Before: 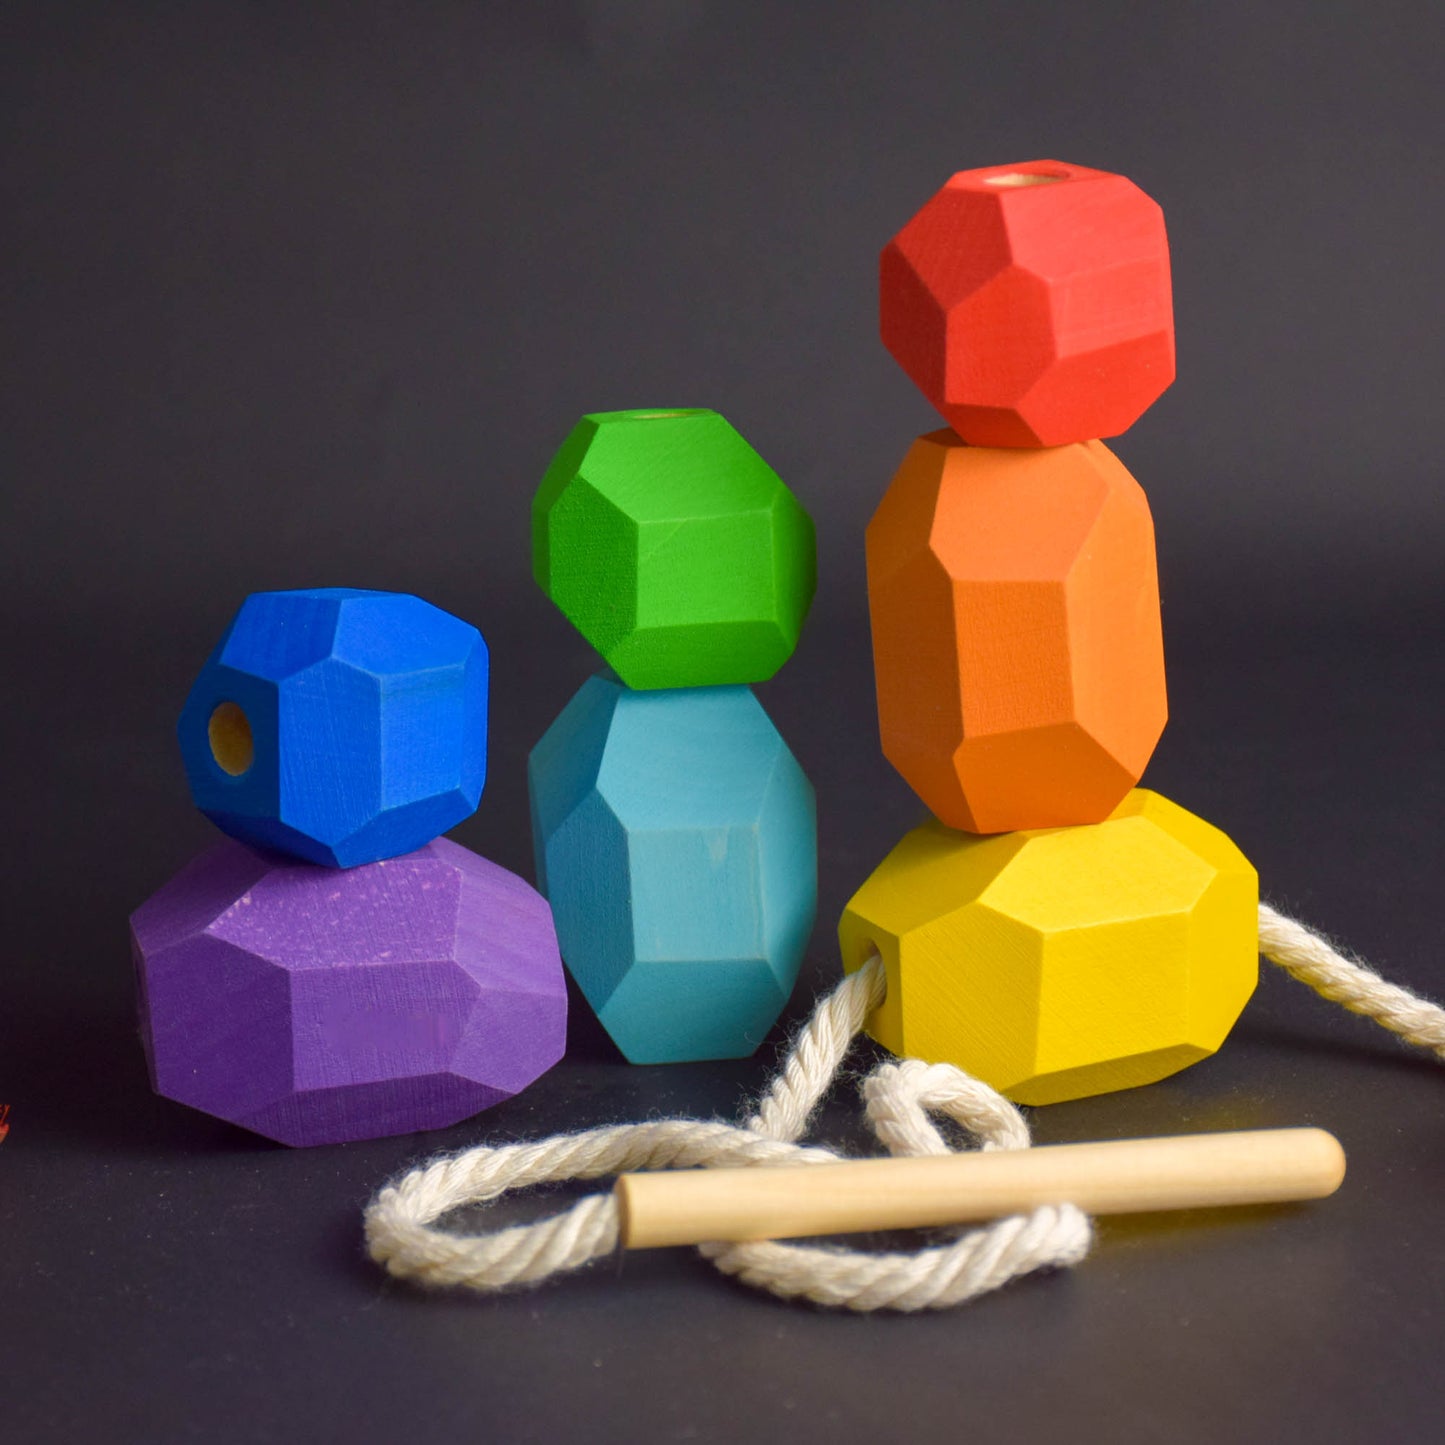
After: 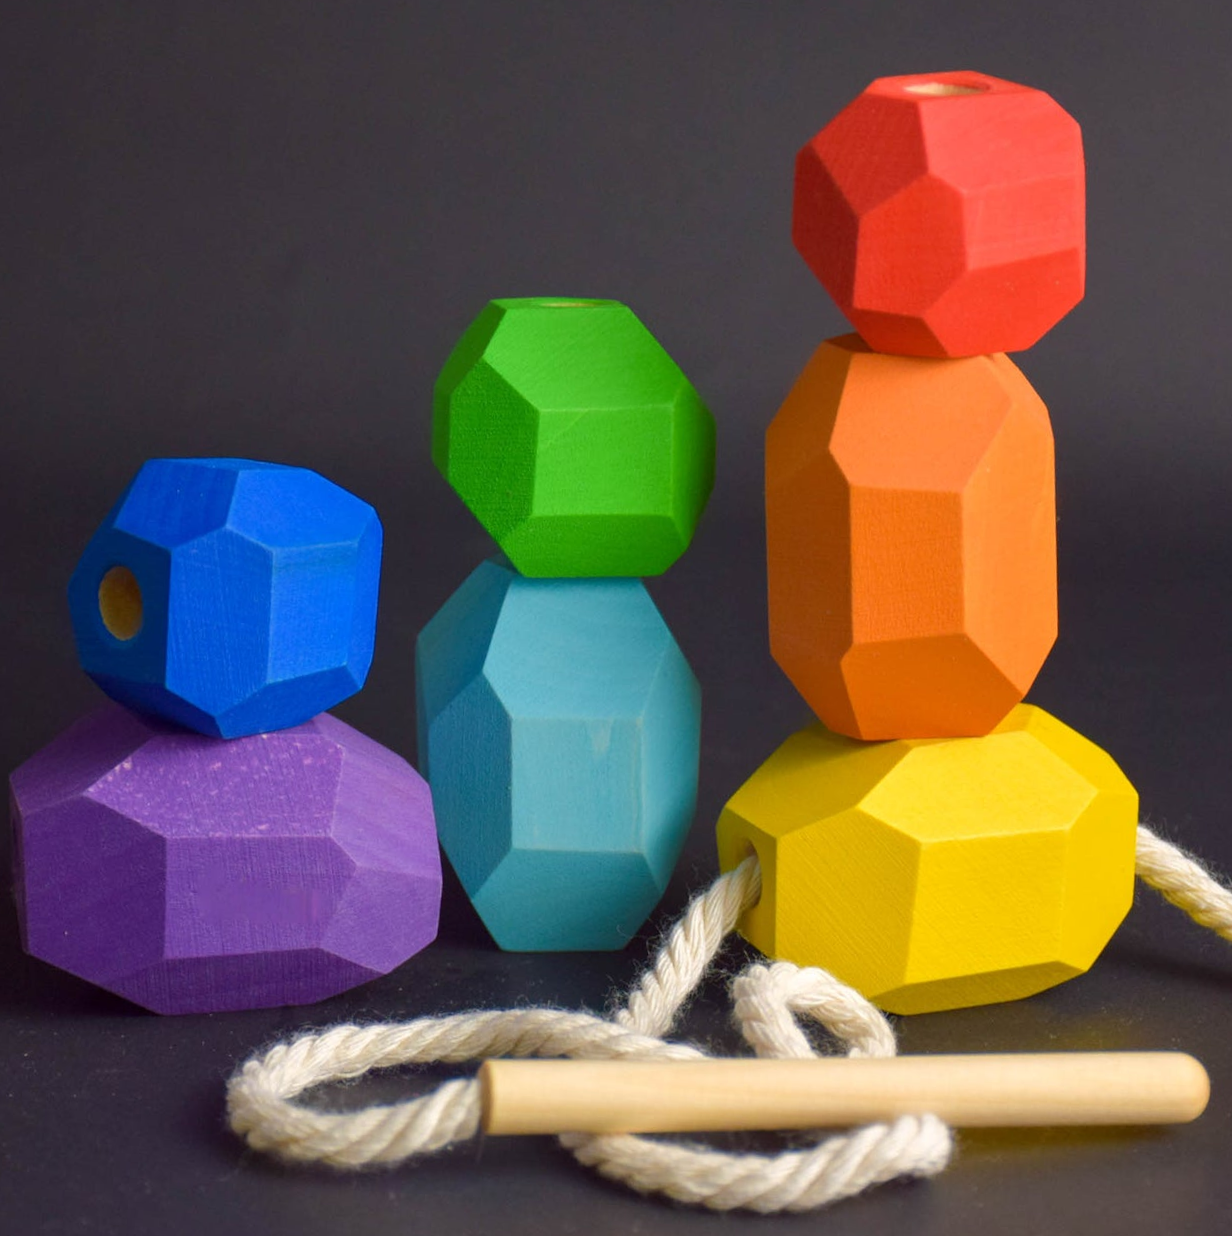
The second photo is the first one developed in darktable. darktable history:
crop and rotate: angle -3.23°, left 5.352%, top 5.161%, right 4.677%, bottom 4.574%
